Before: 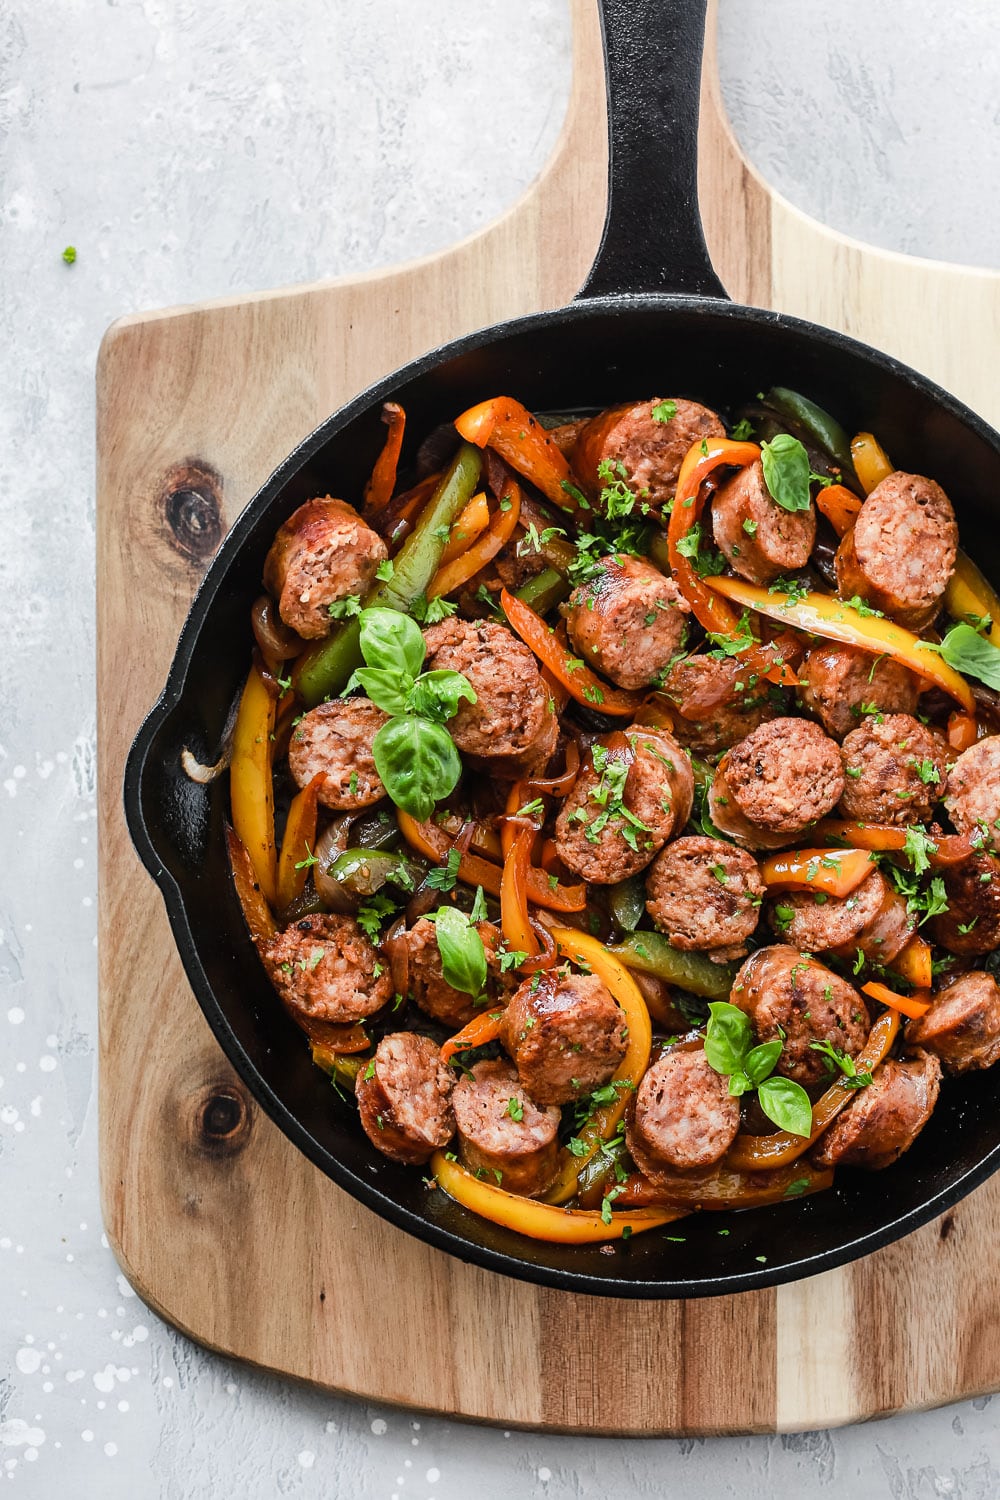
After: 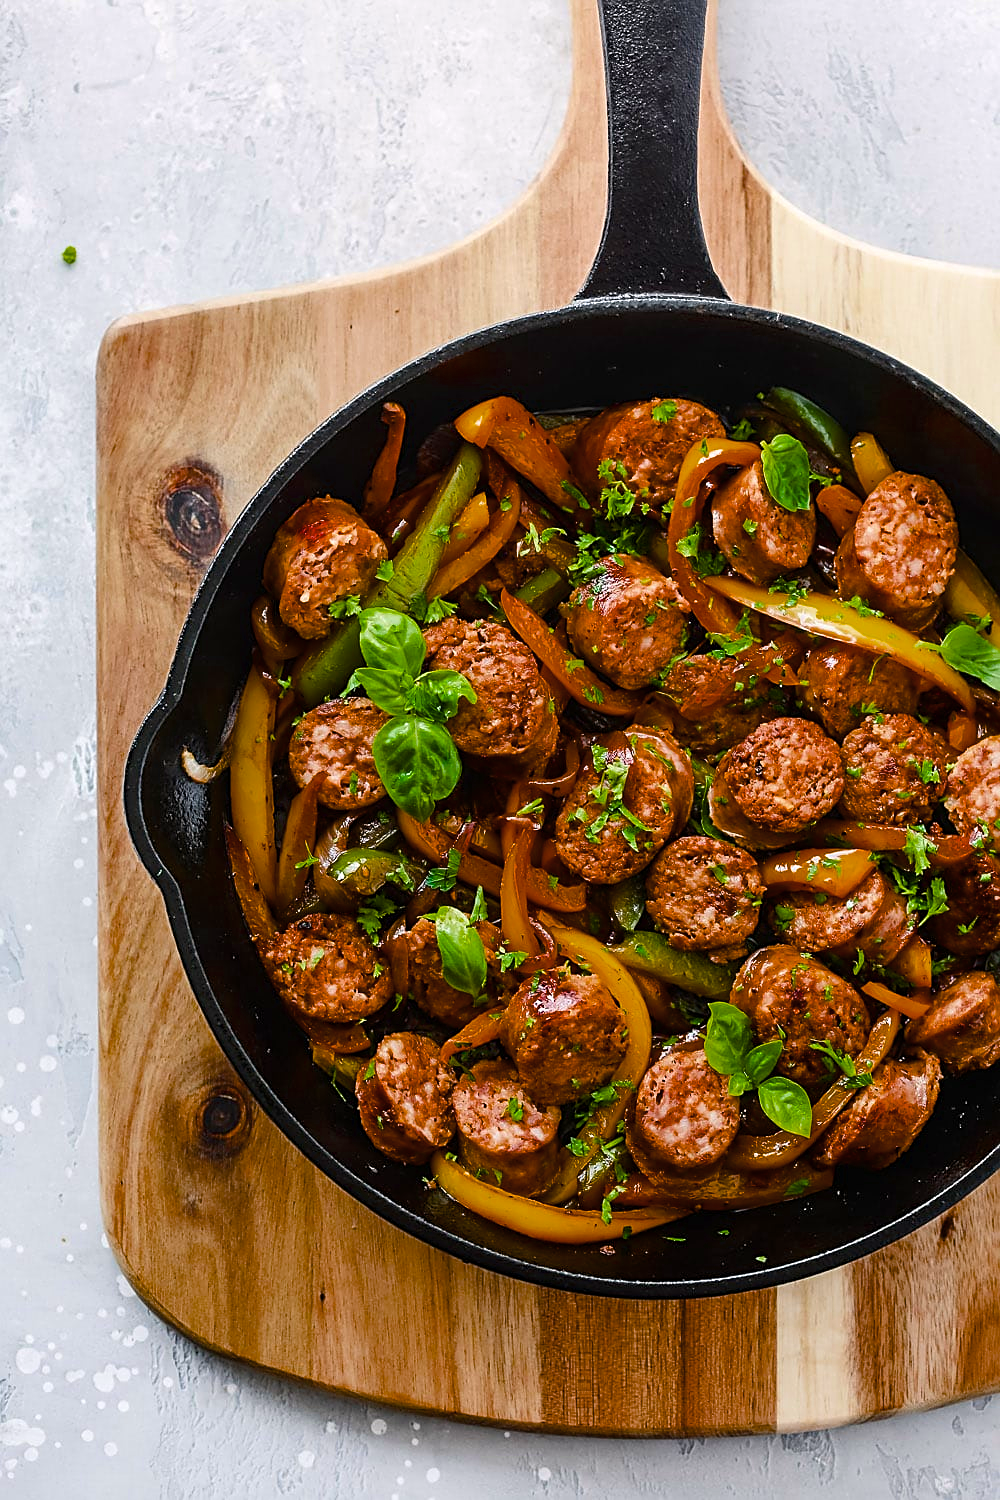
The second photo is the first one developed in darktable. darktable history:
sharpen: on, module defaults
color zones: curves: ch1 [(0, 0.469) (0.001, 0.469) (0.12, 0.446) (0.248, 0.469) (0.5, 0.5) (0.748, 0.5) (0.999, 0.469) (1, 0.469)]
color balance rgb: shadows lift › luminance 0.778%, shadows lift › chroma 0.363%, shadows lift › hue 19.58°, highlights gain › chroma 0.265%, highlights gain › hue 331.21°, perceptual saturation grading › global saturation 49.063%, global vibrance 16.677%, saturation formula JzAzBz (2021)
